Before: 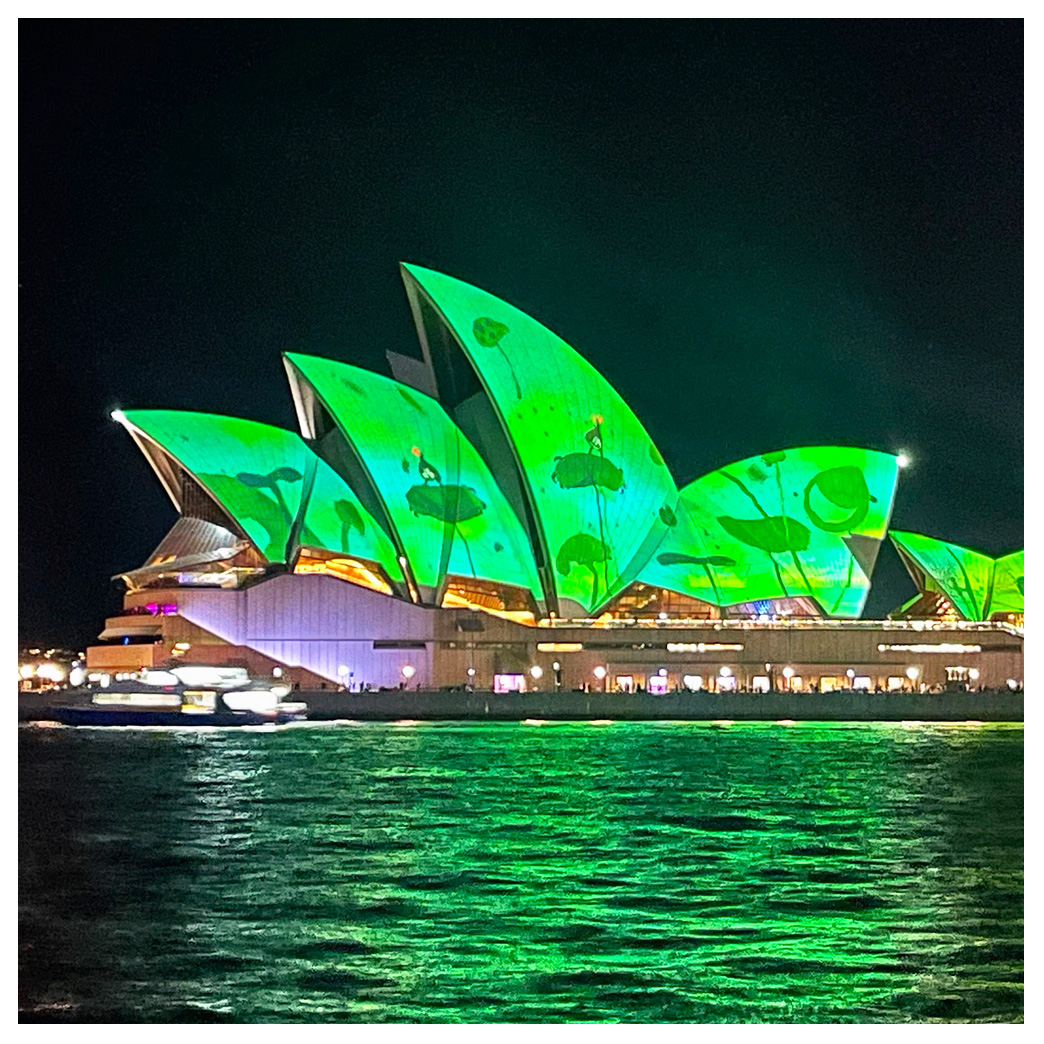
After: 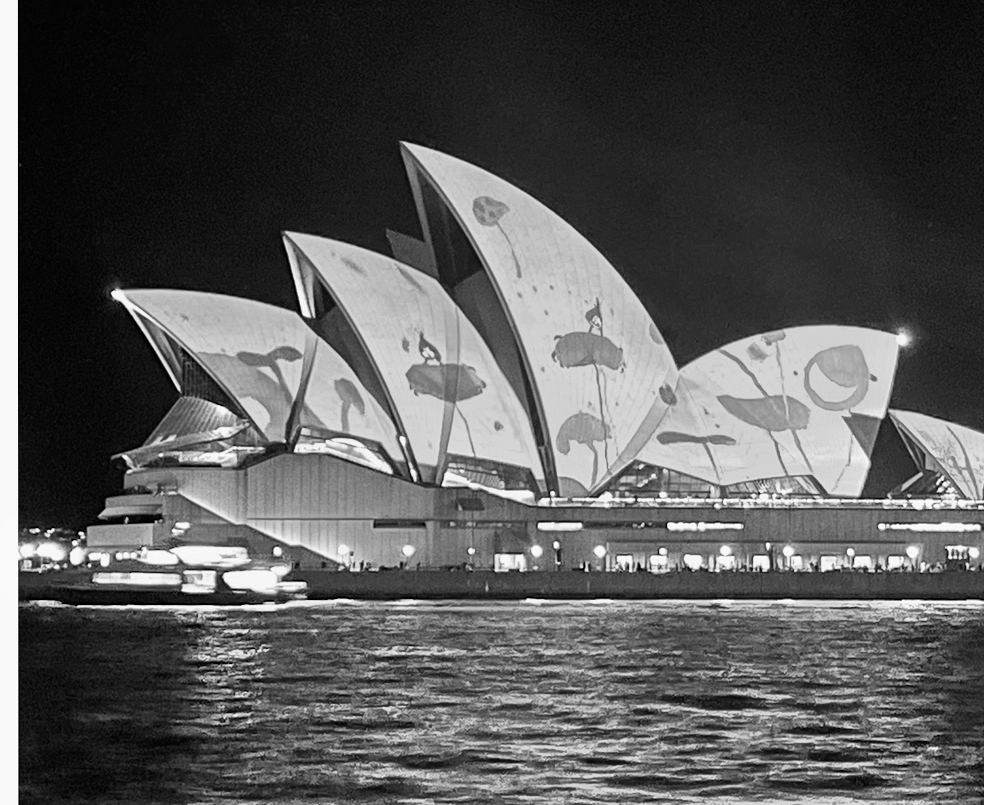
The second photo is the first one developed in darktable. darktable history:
monochrome: a 32, b 64, size 2.3
crop and rotate: angle 0.03°, top 11.643%, right 5.651%, bottom 11.189%
